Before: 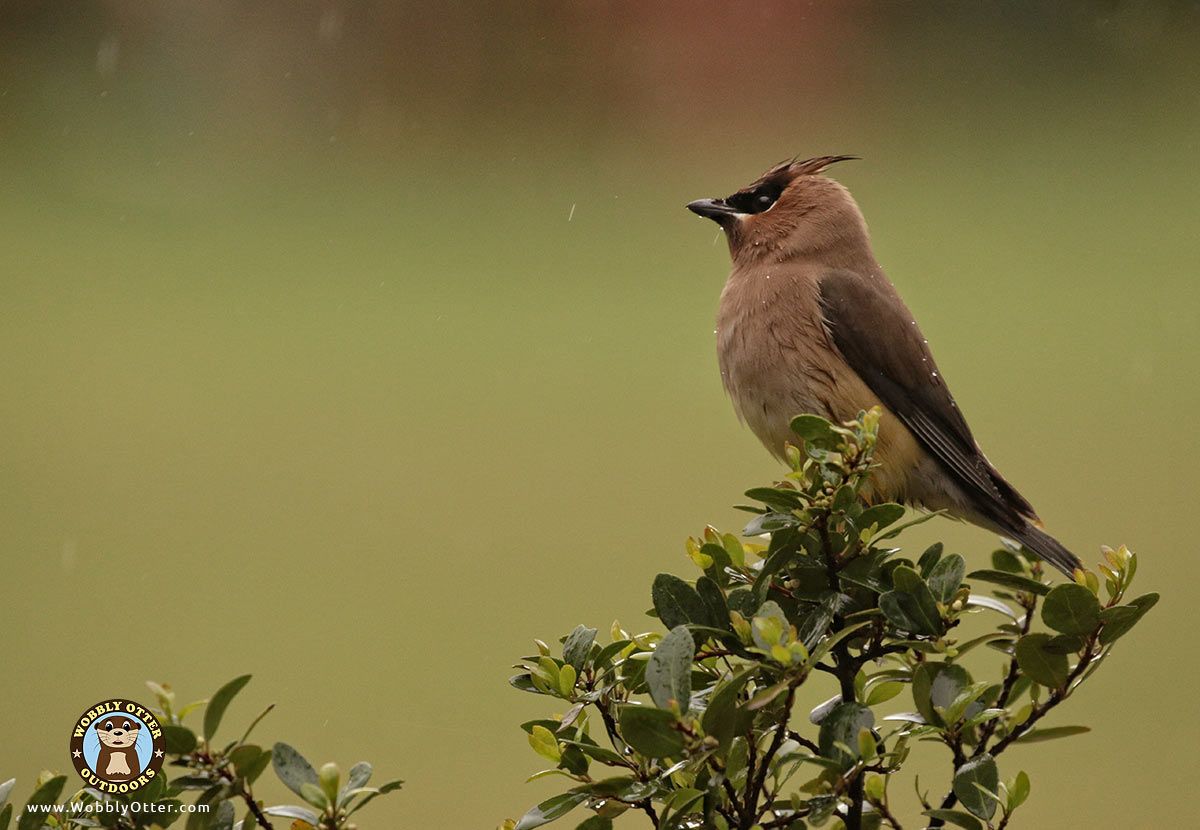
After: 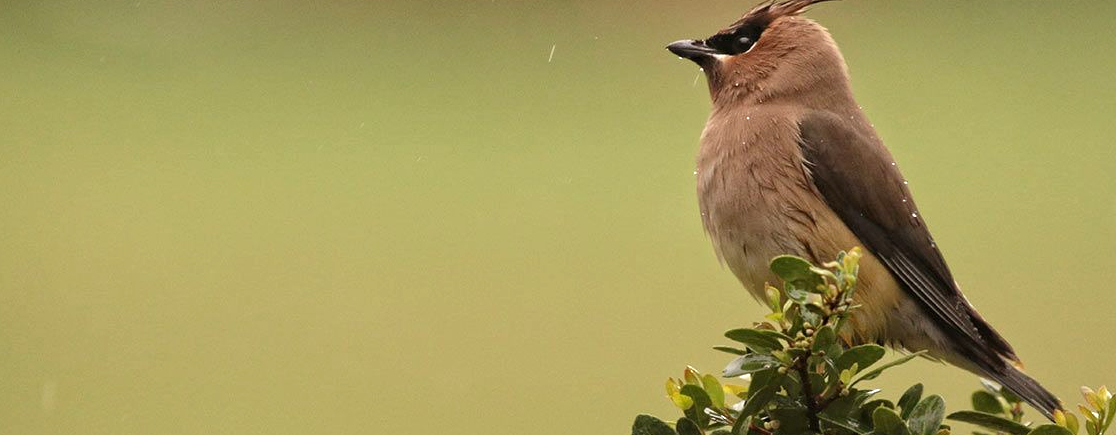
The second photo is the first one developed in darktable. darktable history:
crop: left 1.744%, top 19.225%, right 5.069%, bottom 28.357%
exposure: exposure 0.6 EV, compensate highlight preservation false
